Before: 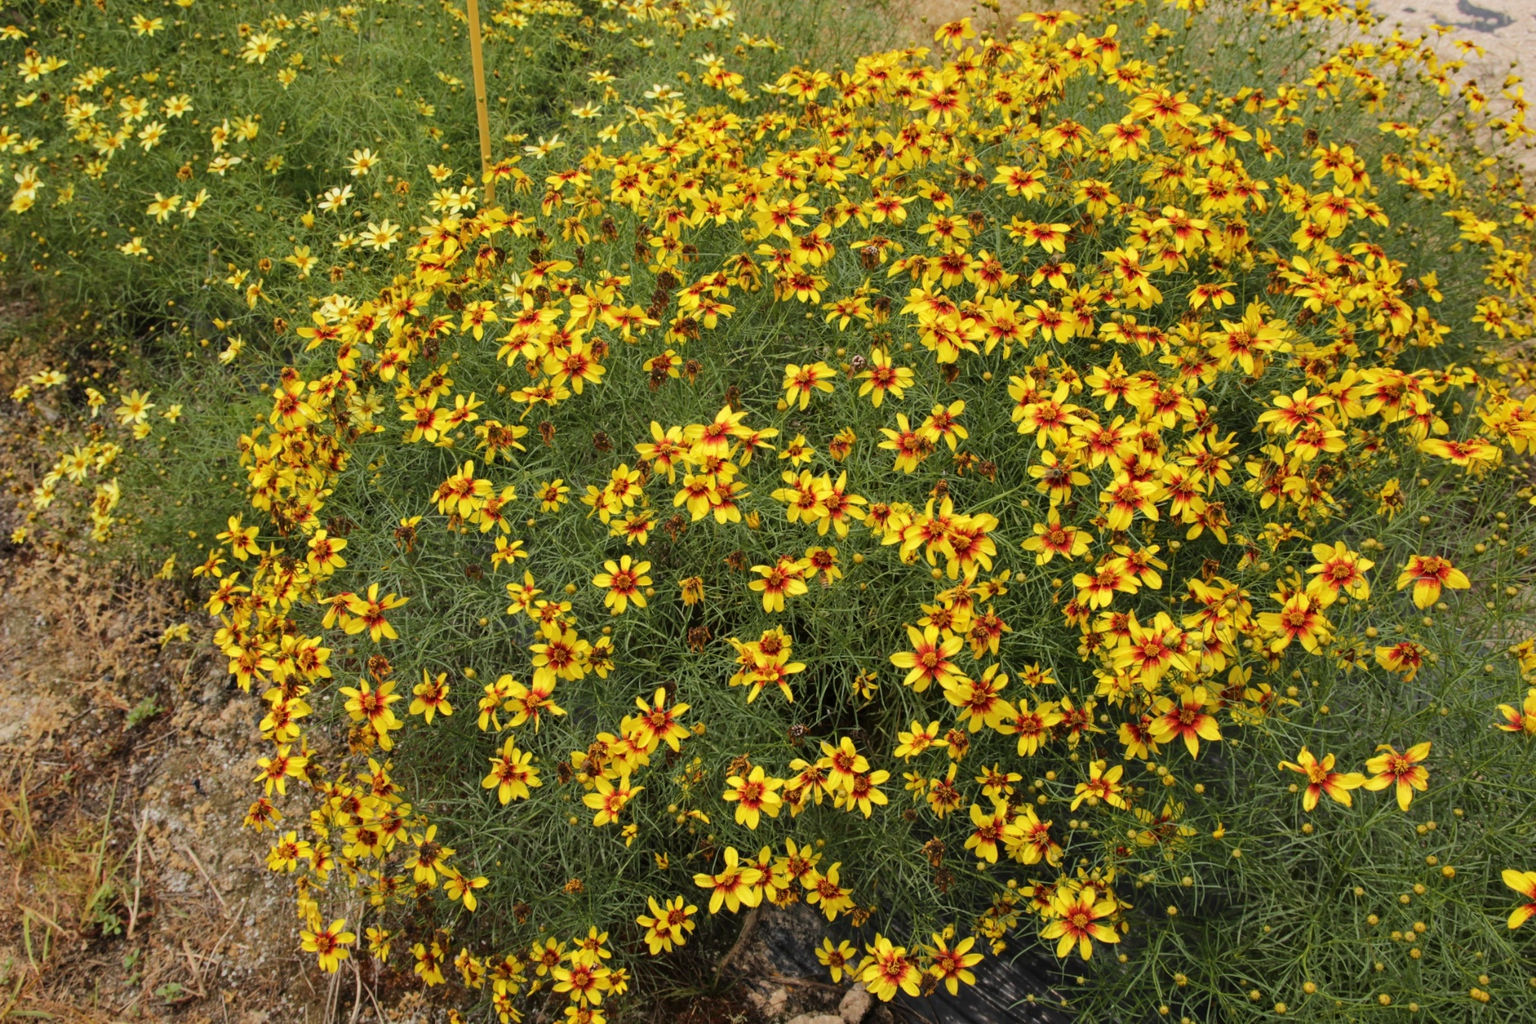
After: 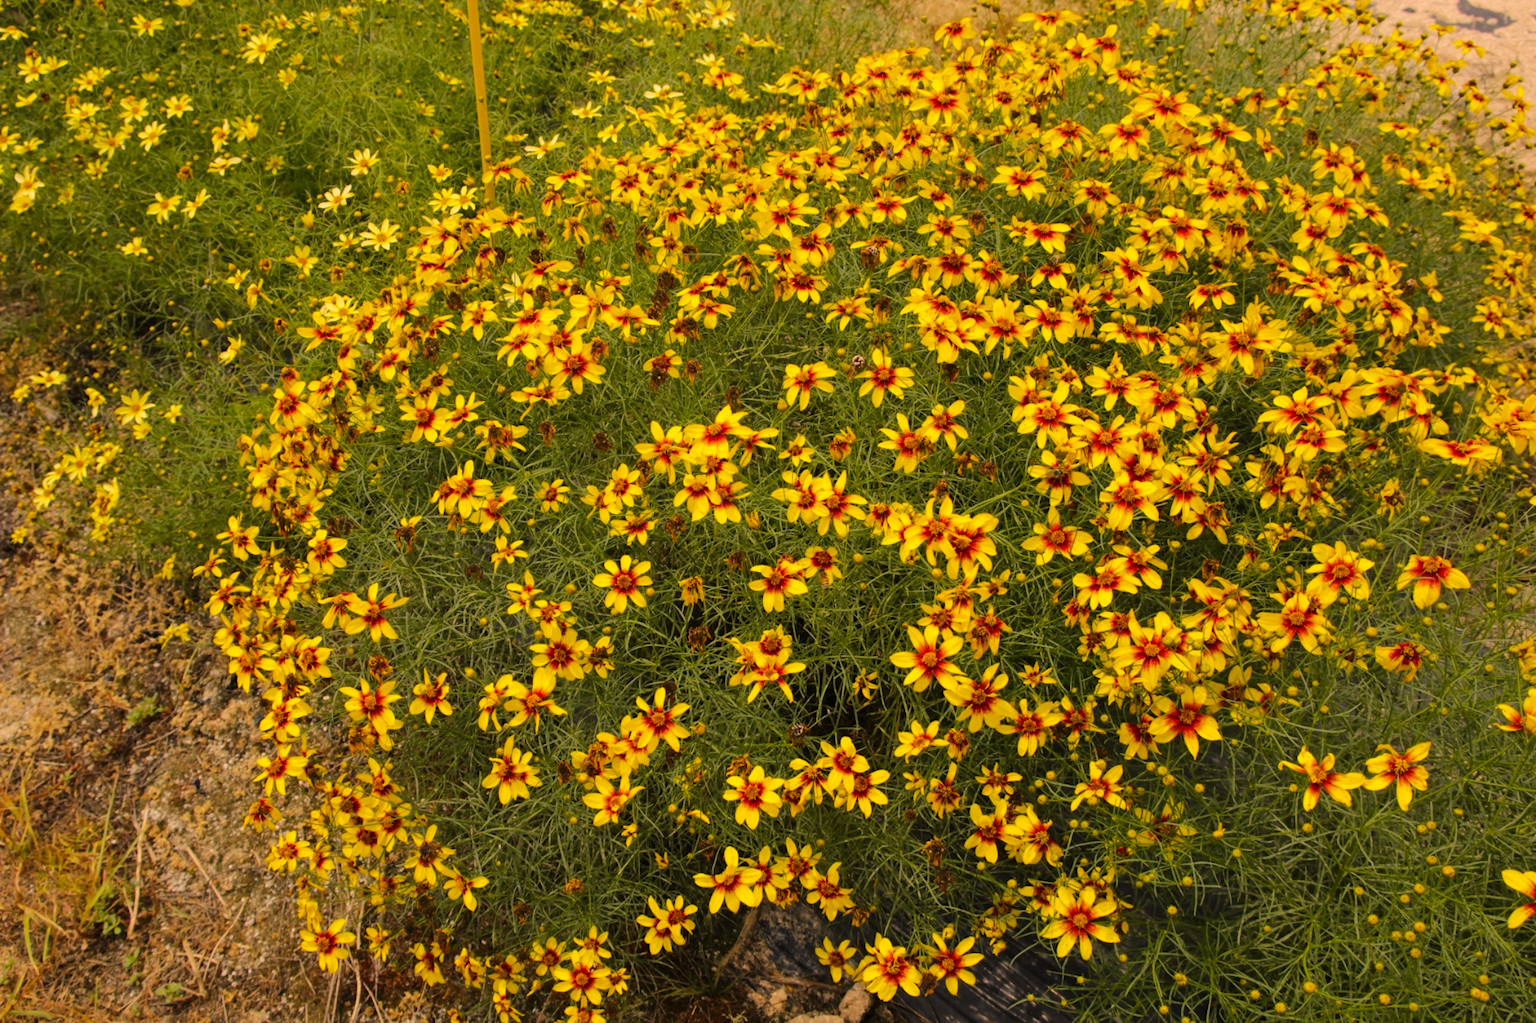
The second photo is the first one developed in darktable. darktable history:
contrast brightness saturation: contrast 0.04, saturation 0.07
color correction: highlights a* 15, highlights b* 31.55
white balance: red 0.974, blue 1.044
